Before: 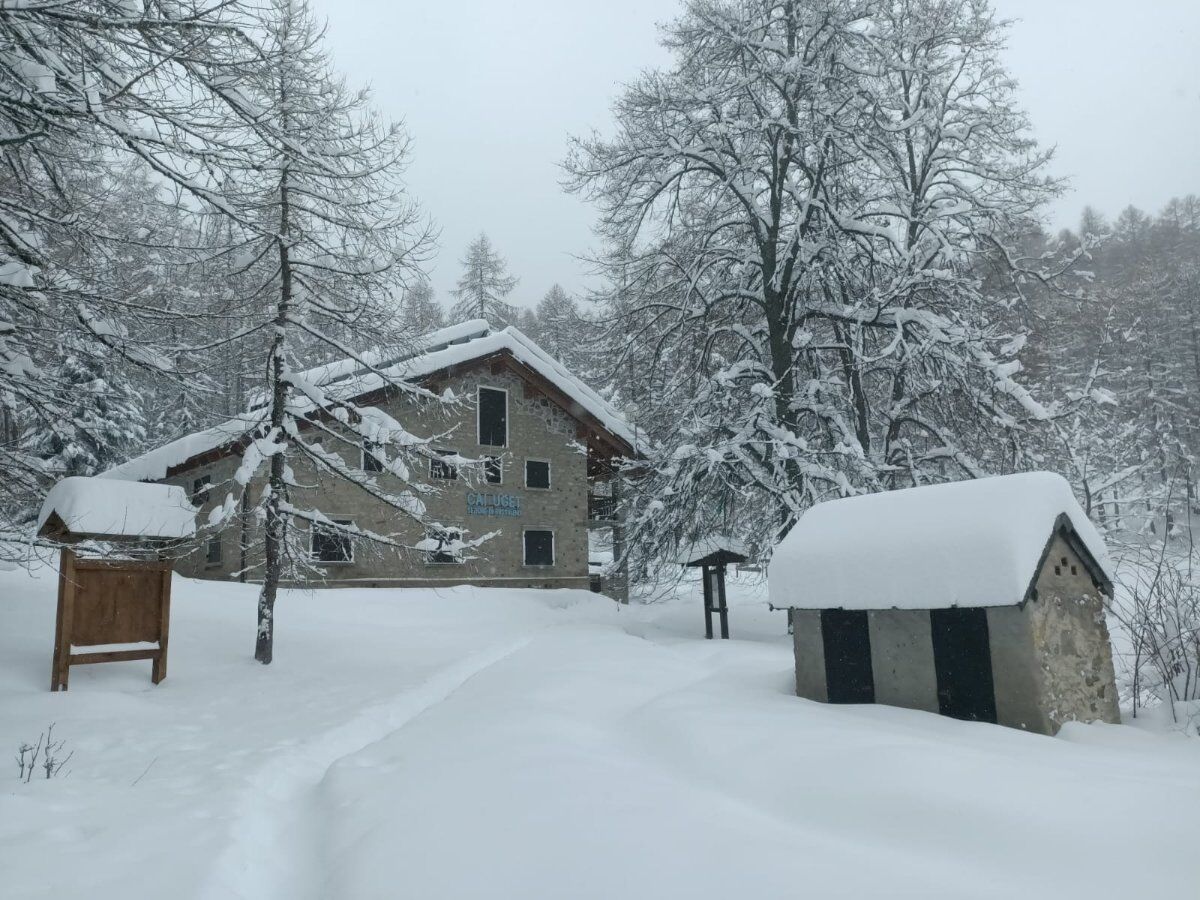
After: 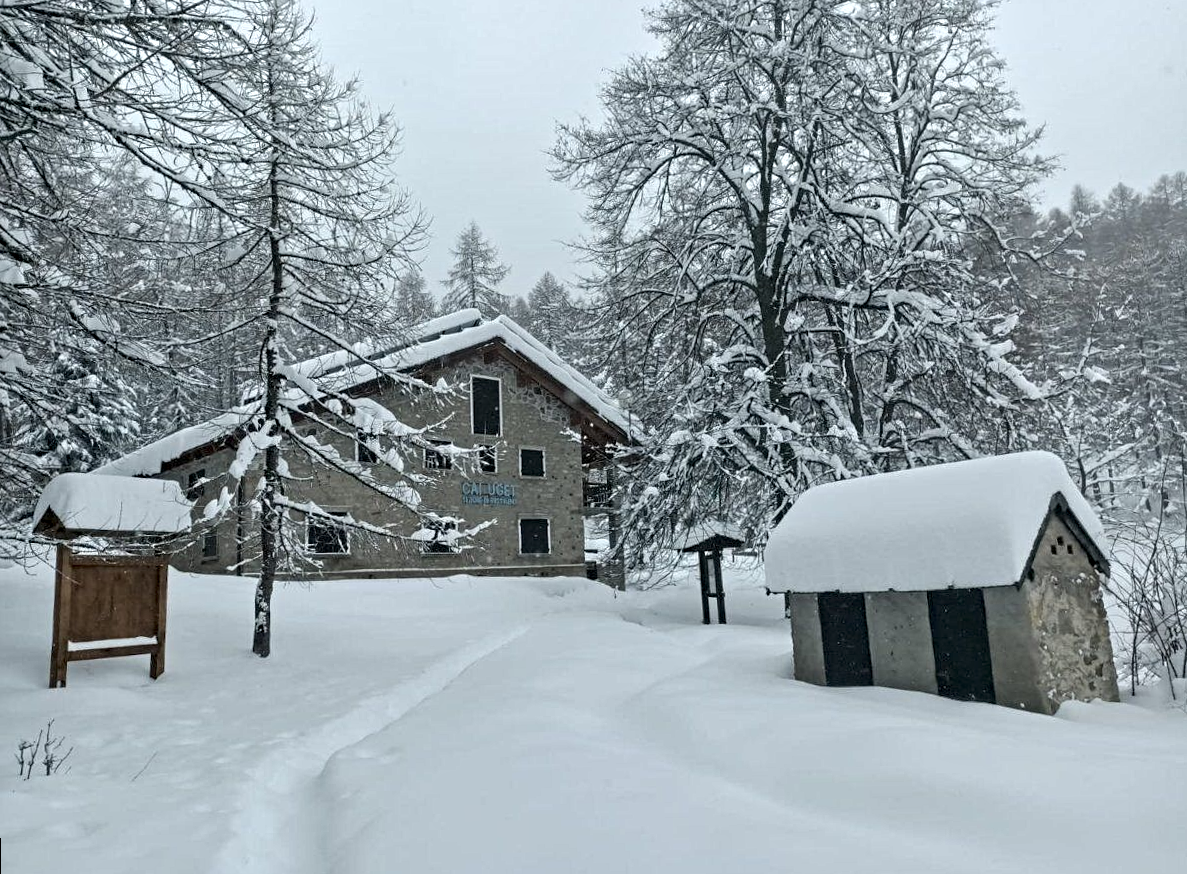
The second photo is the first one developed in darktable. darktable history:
contrast equalizer: octaves 7, y [[0.5, 0.542, 0.583, 0.625, 0.667, 0.708], [0.5 ×6], [0.5 ×6], [0 ×6], [0 ×6]]
rotate and perspective: rotation -1°, crop left 0.011, crop right 0.989, crop top 0.025, crop bottom 0.975
